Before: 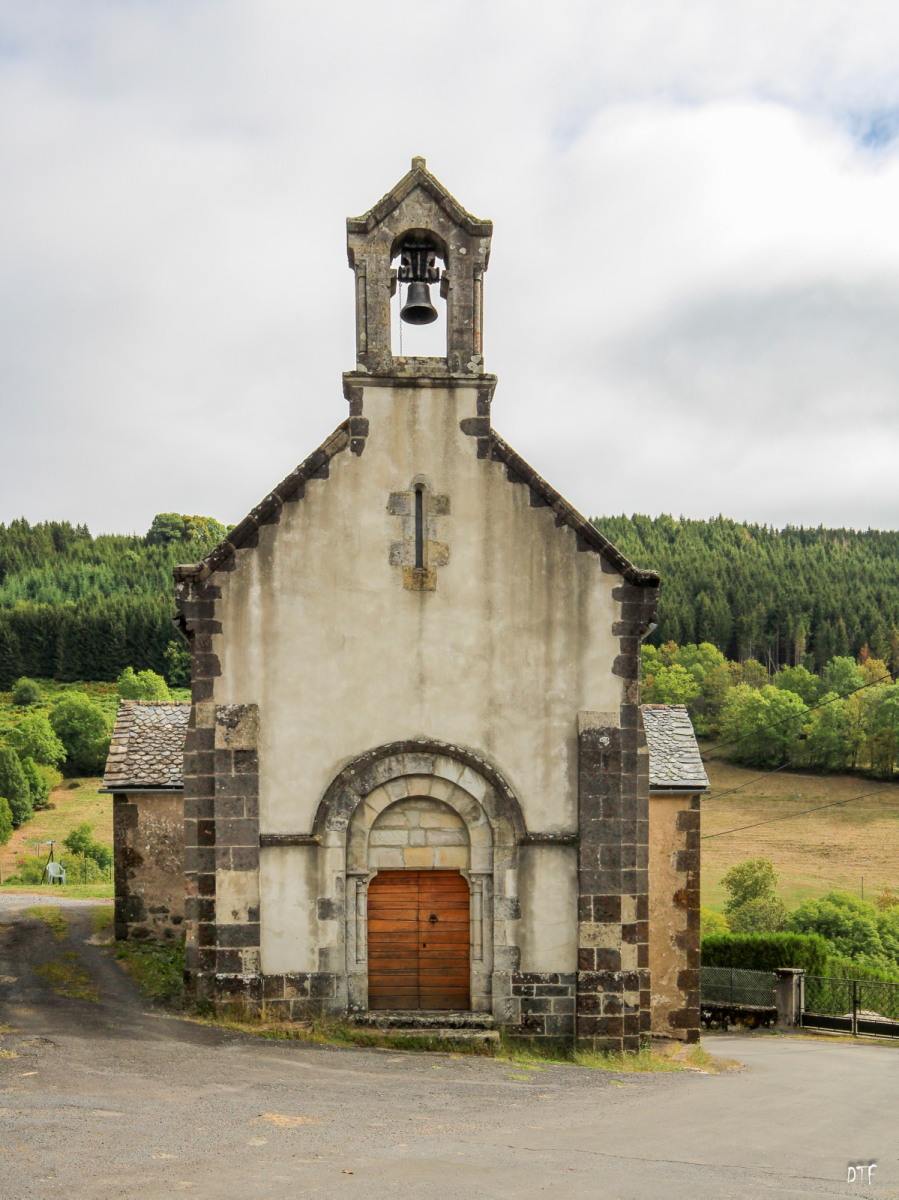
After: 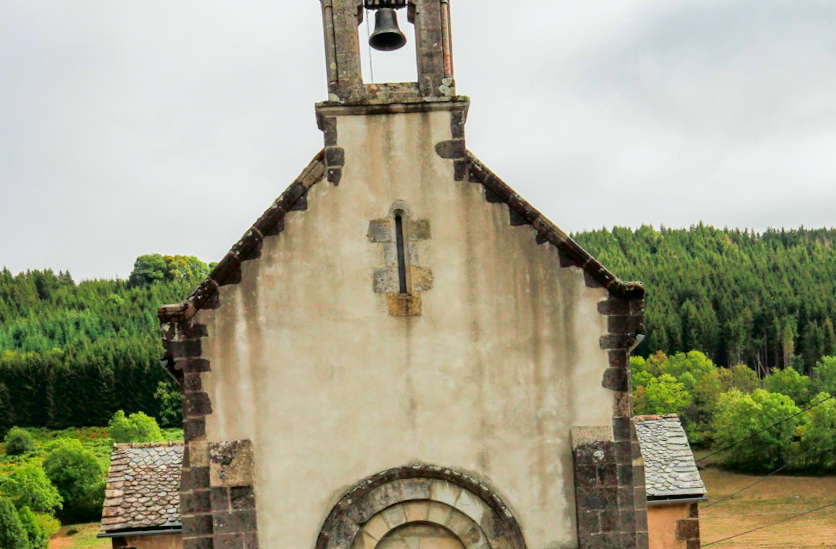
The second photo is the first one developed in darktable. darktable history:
tone curve: curves: ch0 [(0, 0) (0.126, 0.061) (0.362, 0.382) (0.498, 0.498) (0.706, 0.712) (1, 1)]; ch1 [(0, 0) (0.5, 0.497) (0.55, 0.578) (1, 1)]; ch2 [(0, 0) (0.44, 0.424) (0.489, 0.486) (0.537, 0.538) (1, 1)], color space Lab, independent channels, preserve colors none
rotate and perspective: rotation -3.52°, crop left 0.036, crop right 0.964, crop top 0.081, crop bottom 0.919
contrast brightness saturation: contrast 0.08, saturation 0.2
crop: left 1.744%, top 19.225%, right 5.069%, bottom 28.357%
